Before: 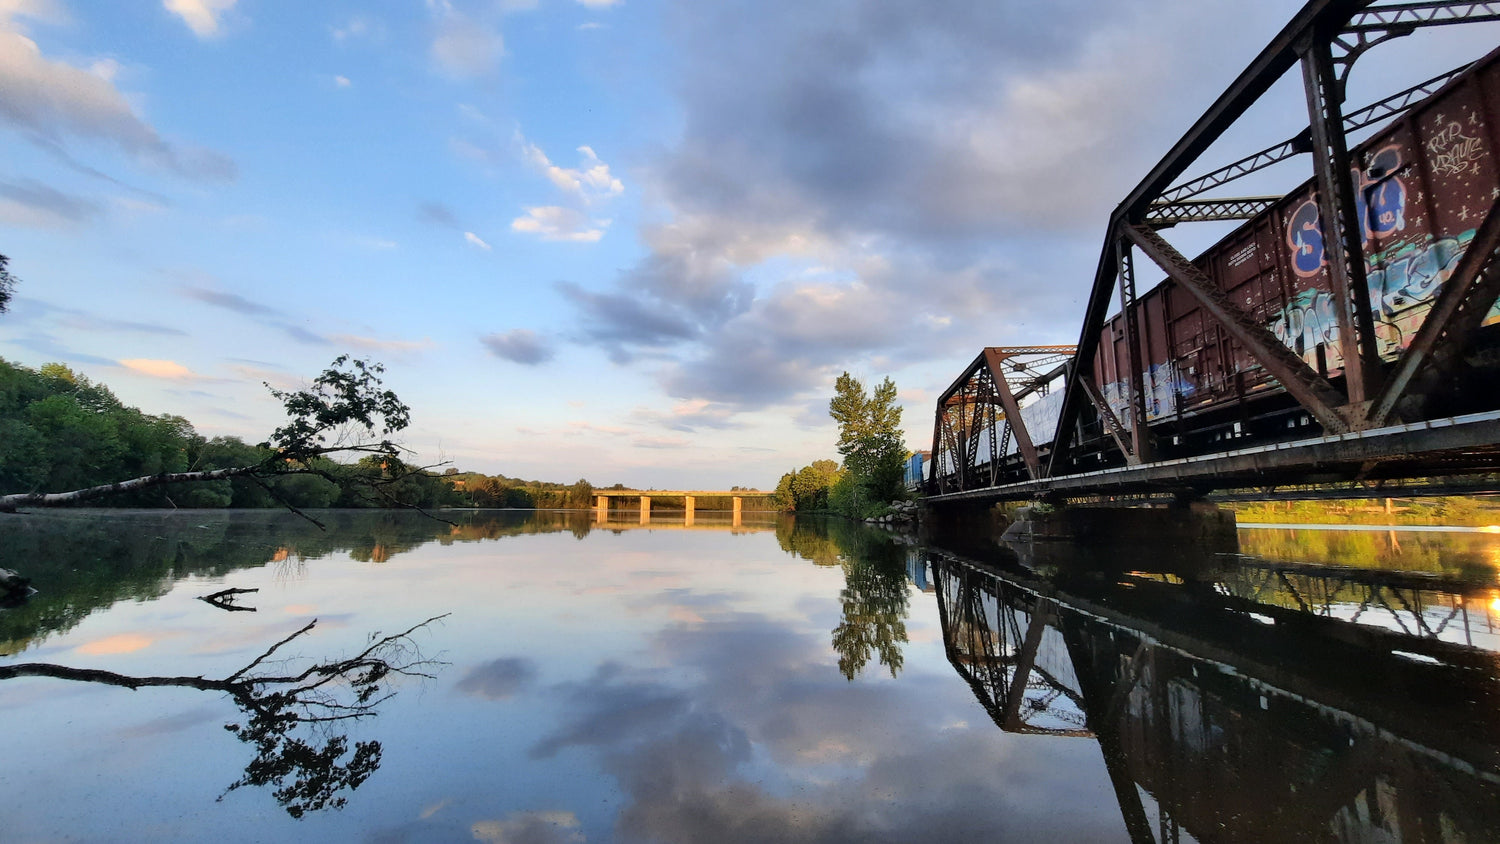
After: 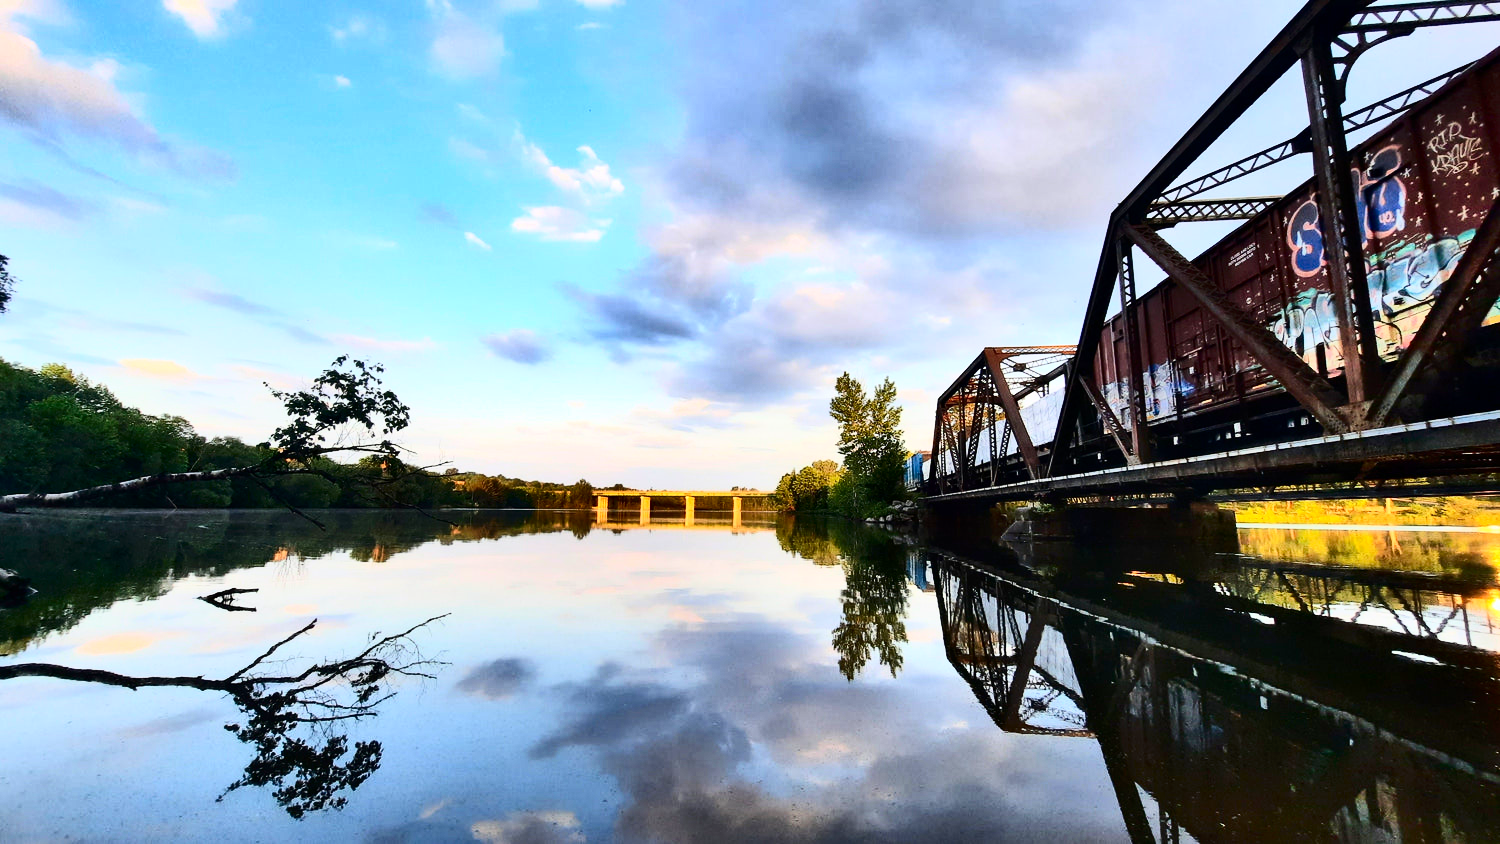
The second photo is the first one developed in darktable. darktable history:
shadows and highlights: soften with gaussian
exposure: exposure 0.207 EV, compensate highlight preservation false
contrast brightness saturation: contrast 0.4, brightness 0.05, saturation 0.25
